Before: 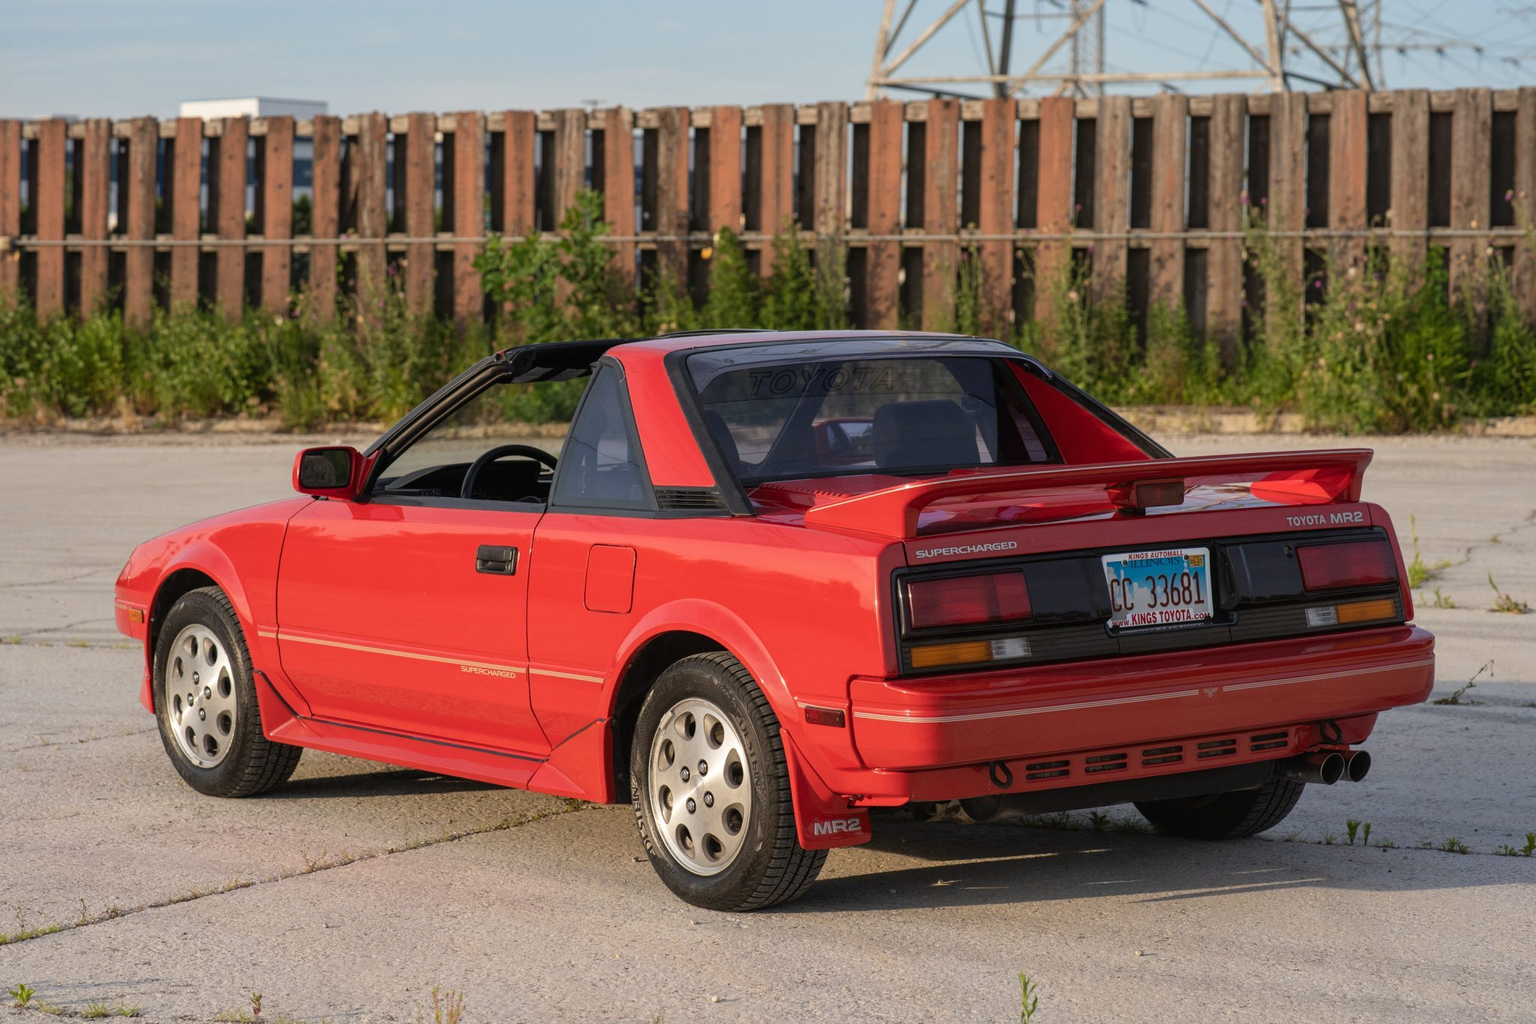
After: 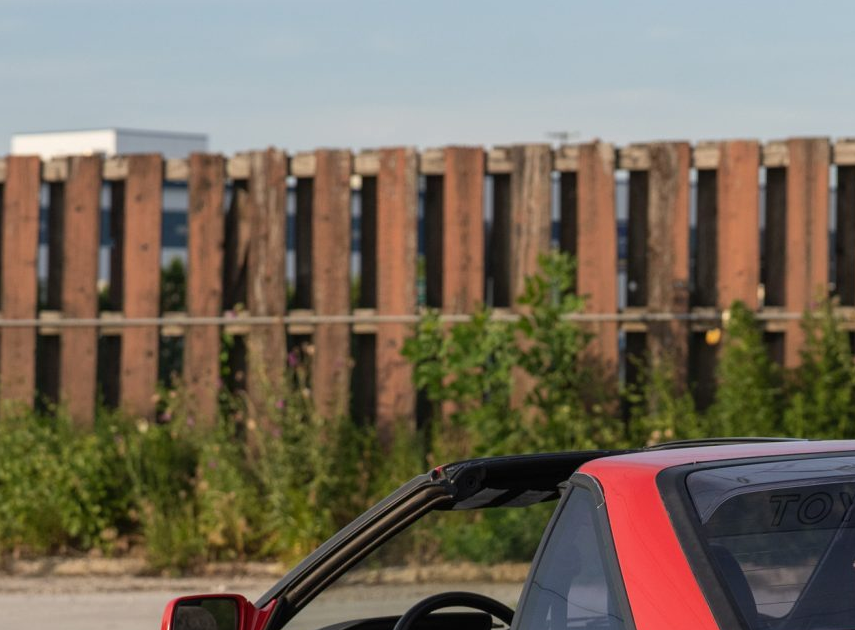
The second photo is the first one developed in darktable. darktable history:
tone equalizer: edges refinement/feathering 500, mask exposure compensation -1.26 EV, preserve details no
crop and rotate: left 11.203%, top 0.11%, right 47.017%, bottom 53.729%
